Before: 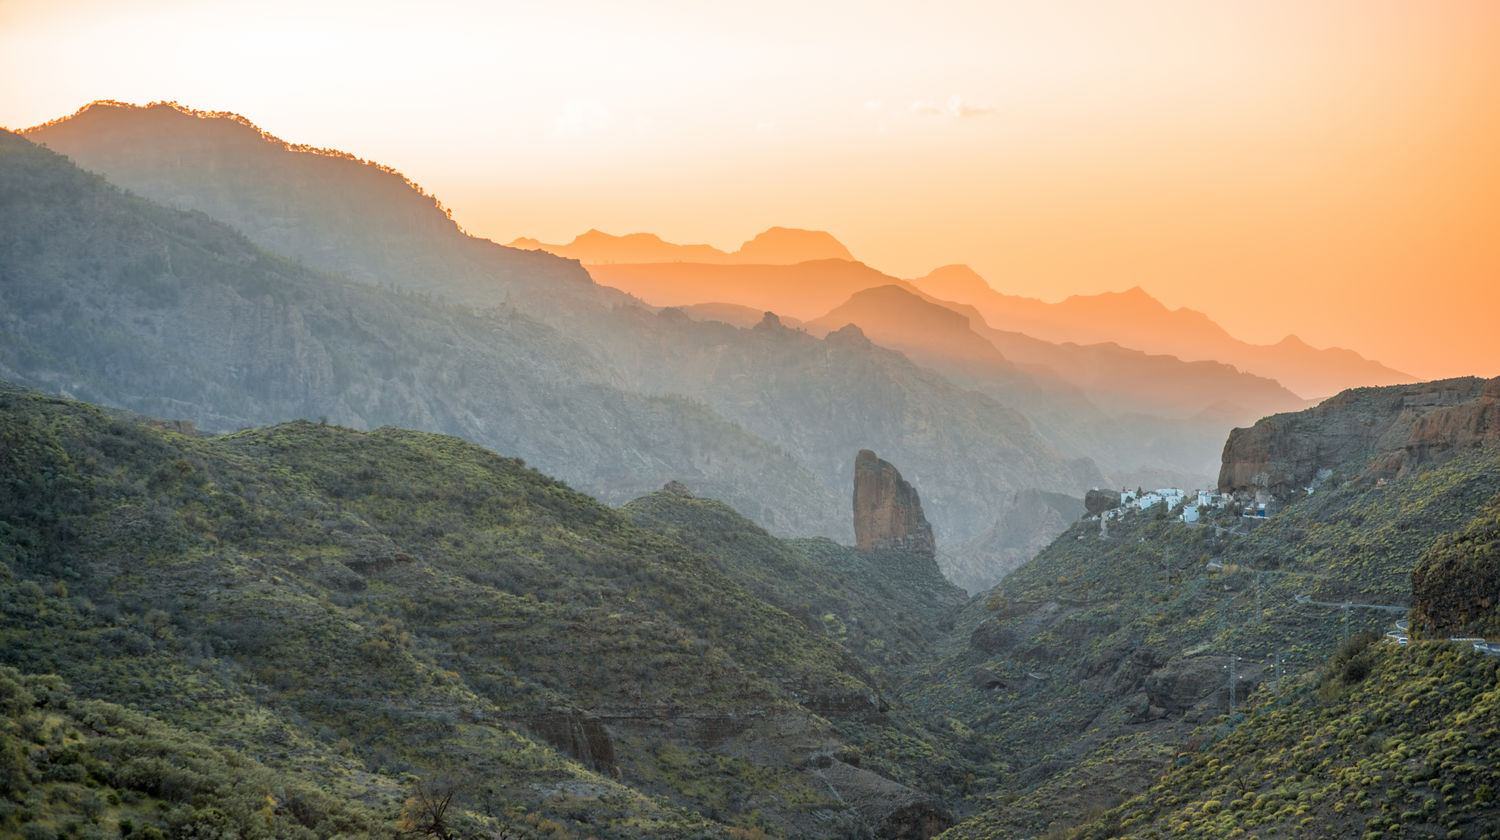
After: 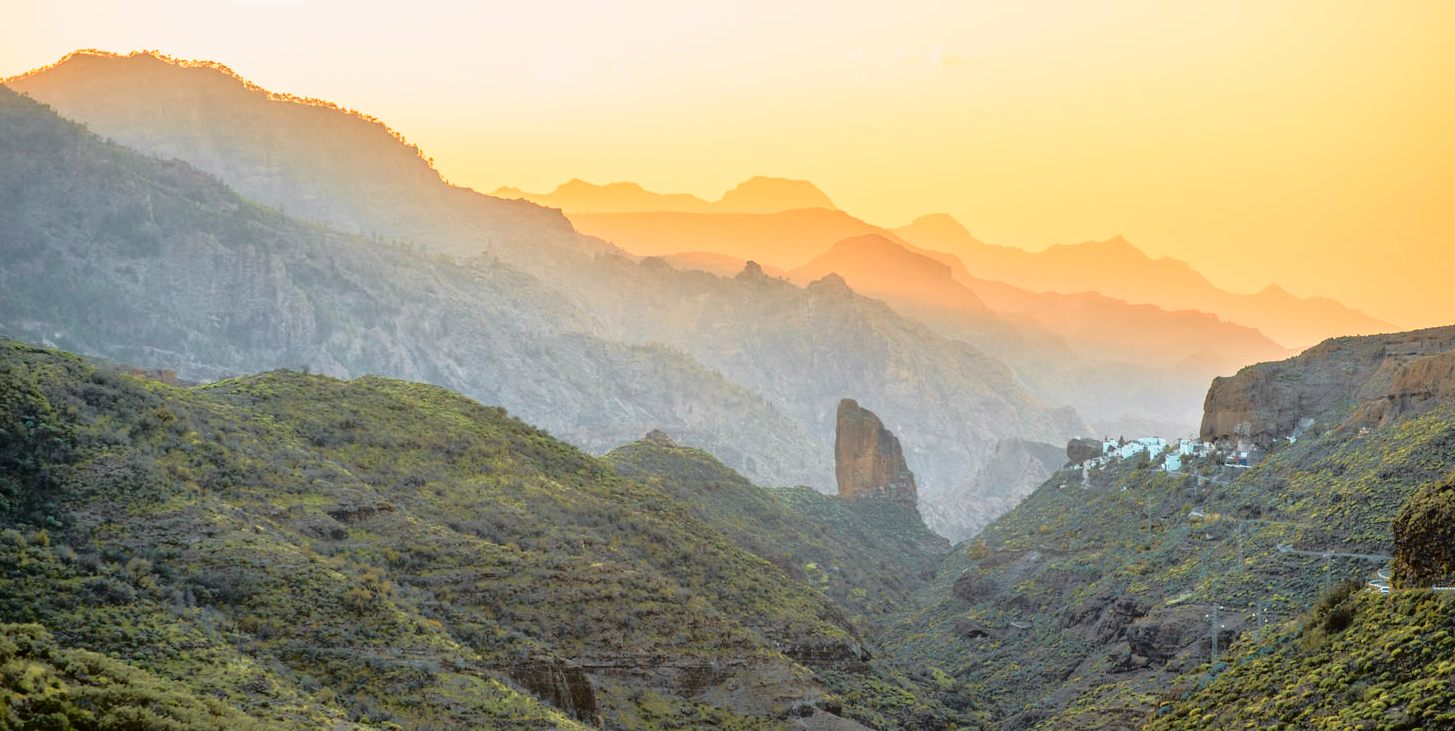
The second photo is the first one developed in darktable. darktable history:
crop: left 1.235%, top 6.1%, right 1.751%, bottom 6.768%
tone curve: curves: ch0 [(0, 0.015) (0.091, 0.055) (0.184, 0.159) (0.304, 0.382) (0.492, 0.579) (0.628, 0.755) (0.832, 0.932) (0.984, 0.963)]; ch1 [(0, 0) (0.34, 0.235) (0.493, 0.5) (0.554, 0.56) (0.764, 0.815) (1, 1)]; ch2 [(0, 0) (0.44, 0.458) (0.476, 0.477) (0.542, 0.586) (0.674, 0.724) (1, 1)], color space Lab, independent channels
